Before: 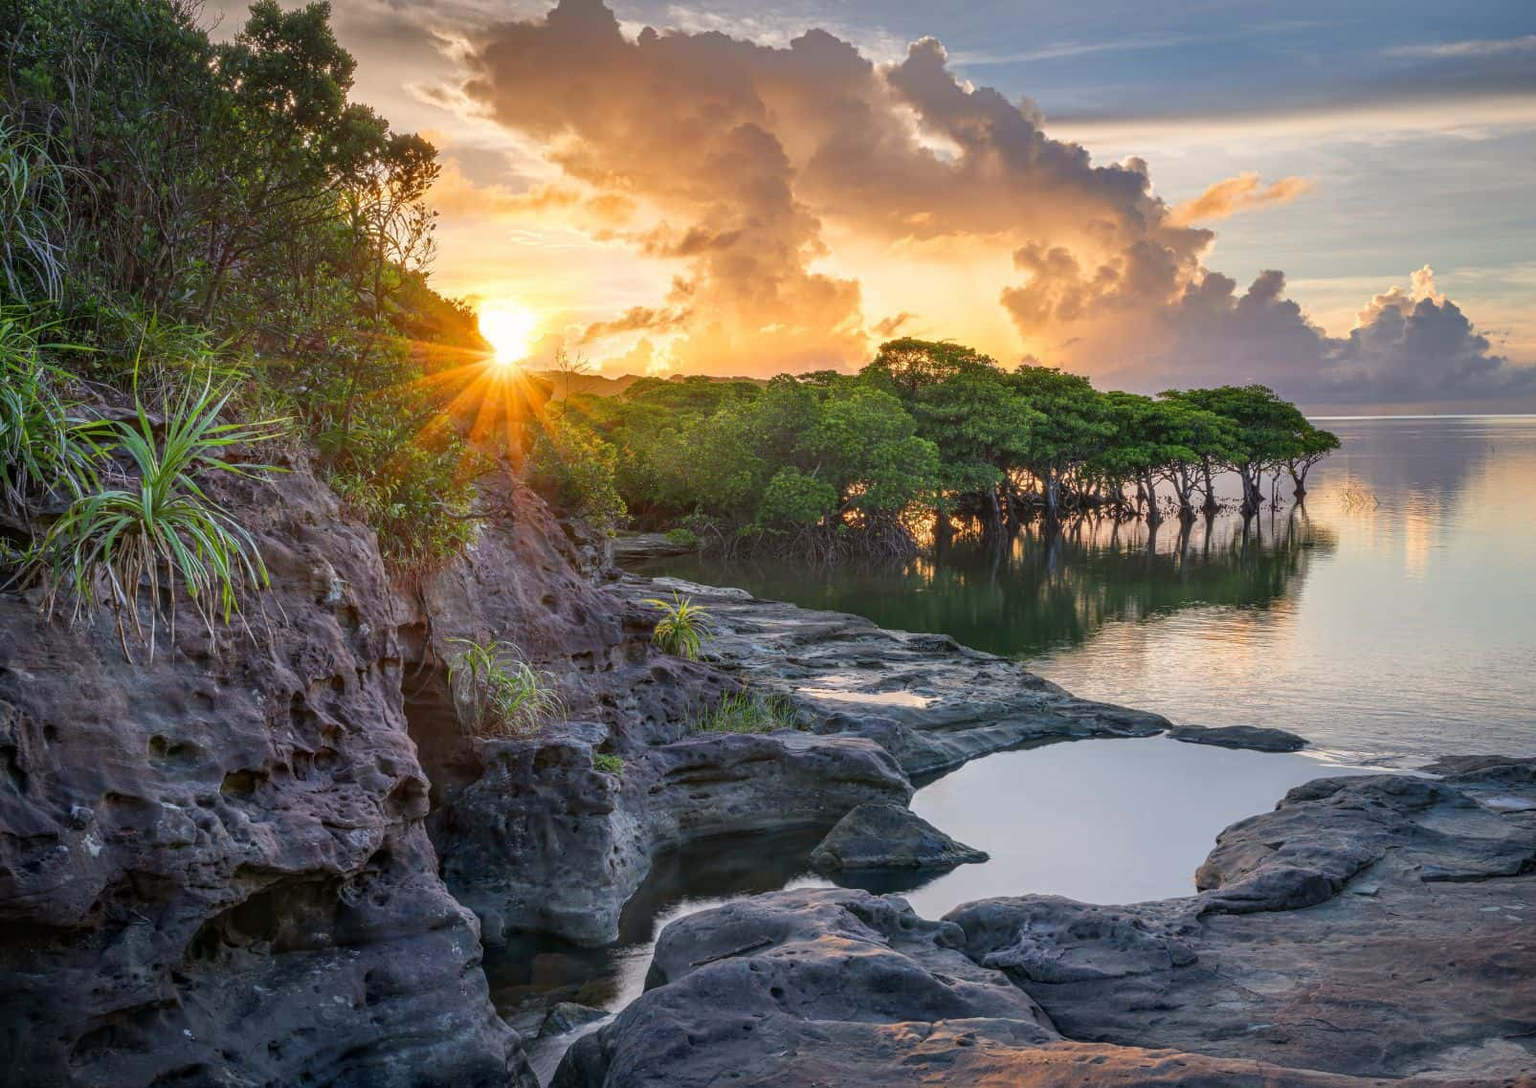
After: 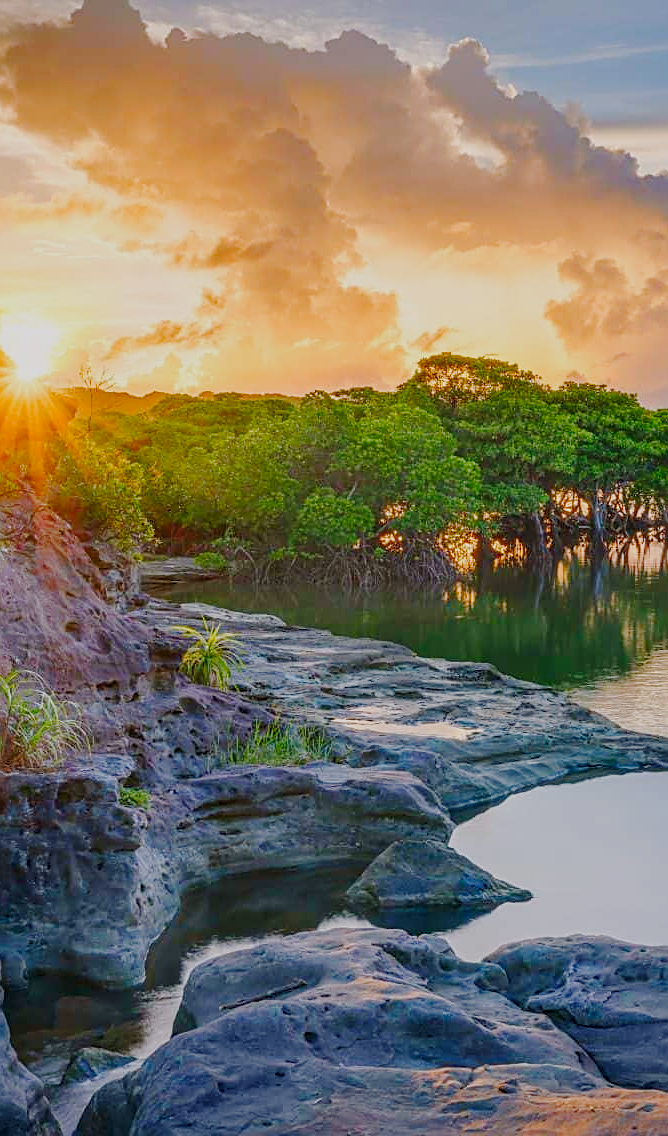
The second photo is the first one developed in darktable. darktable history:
color balance rgb: shadows lift › chroma 1%, shadows lift › hue 113°, highlights gain › chroma 0.2%, highlights gain › hue 333°, perceptual saturation grading › global saturation 20%, perceptual saturation grading › highlights -50%, perceptual saturation grading › shadows 25%, contrast -30%
crop: left 31.229%, right 27.105%
base curve: curves: ch0 [(0, 0) (0.028, 0.03) (0.121, 0.232) (0.46, 0.748) (0.859, 0.968) (1, 1)], preserve colors none
sharpen: on, module defaults
exposure: black level correction 0, exposure -0.766 EV, compensate highlight preservation false
